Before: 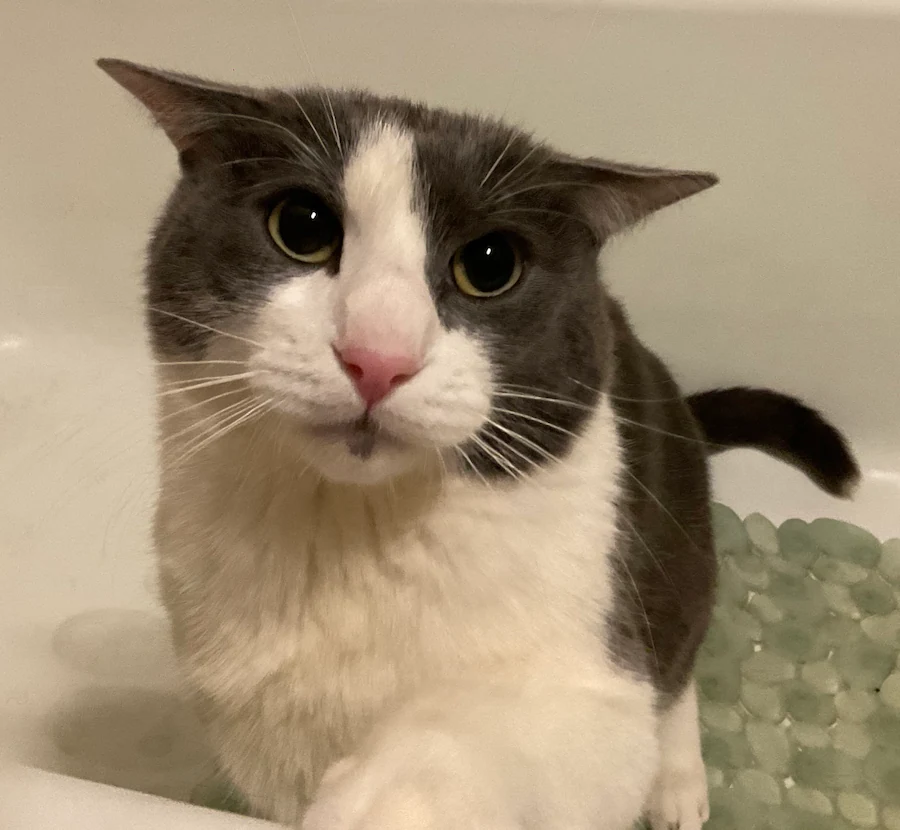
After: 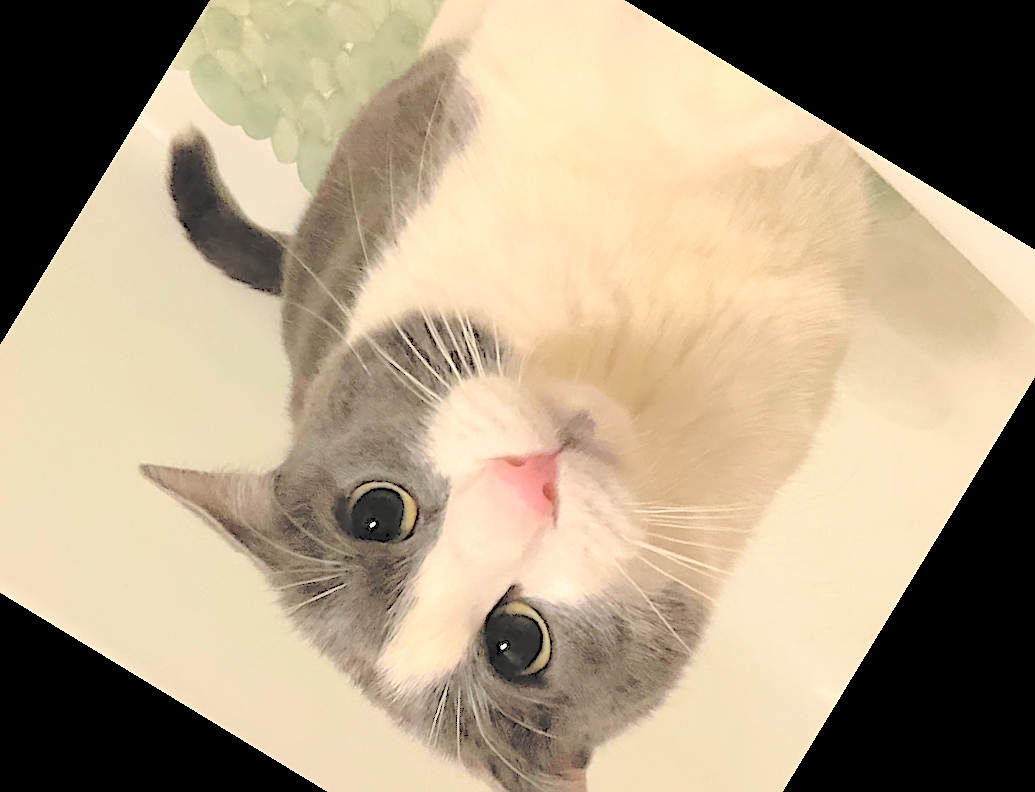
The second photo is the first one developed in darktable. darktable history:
crop and rotate: angle 148.68°, left 9.111%, top 15.603%, right 4.588%, bottom 17.041%
contrast brightness saturation: brightness 1
color zones: curves: ch0 [(0, 0.613) (0.01, 0.613) (0.245, 0.448) (0.498, 0.529) (0.642, 0.665) (0.879, 0.777) (0.99, 0.613)]; ch1 [(0, 0) (0.143, 0) (0.286, 0) (0.429, 0) (0.571, 0) (0.714, 0) (0.857, 0)], mix -121.96%
sharpen: on, module defaults
